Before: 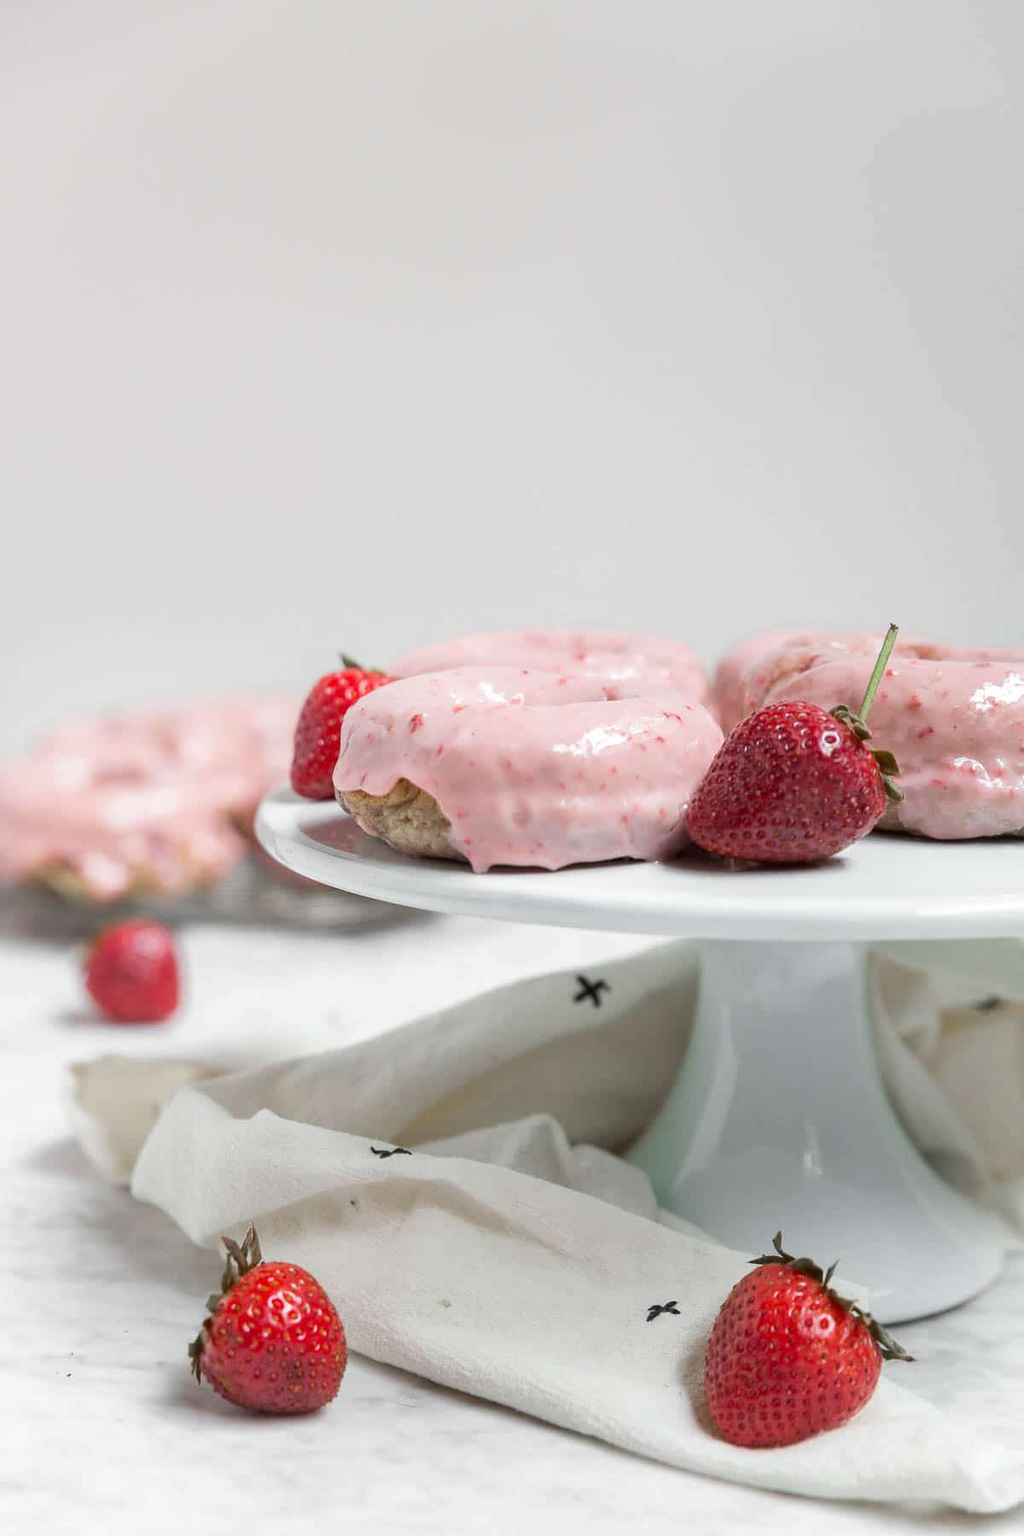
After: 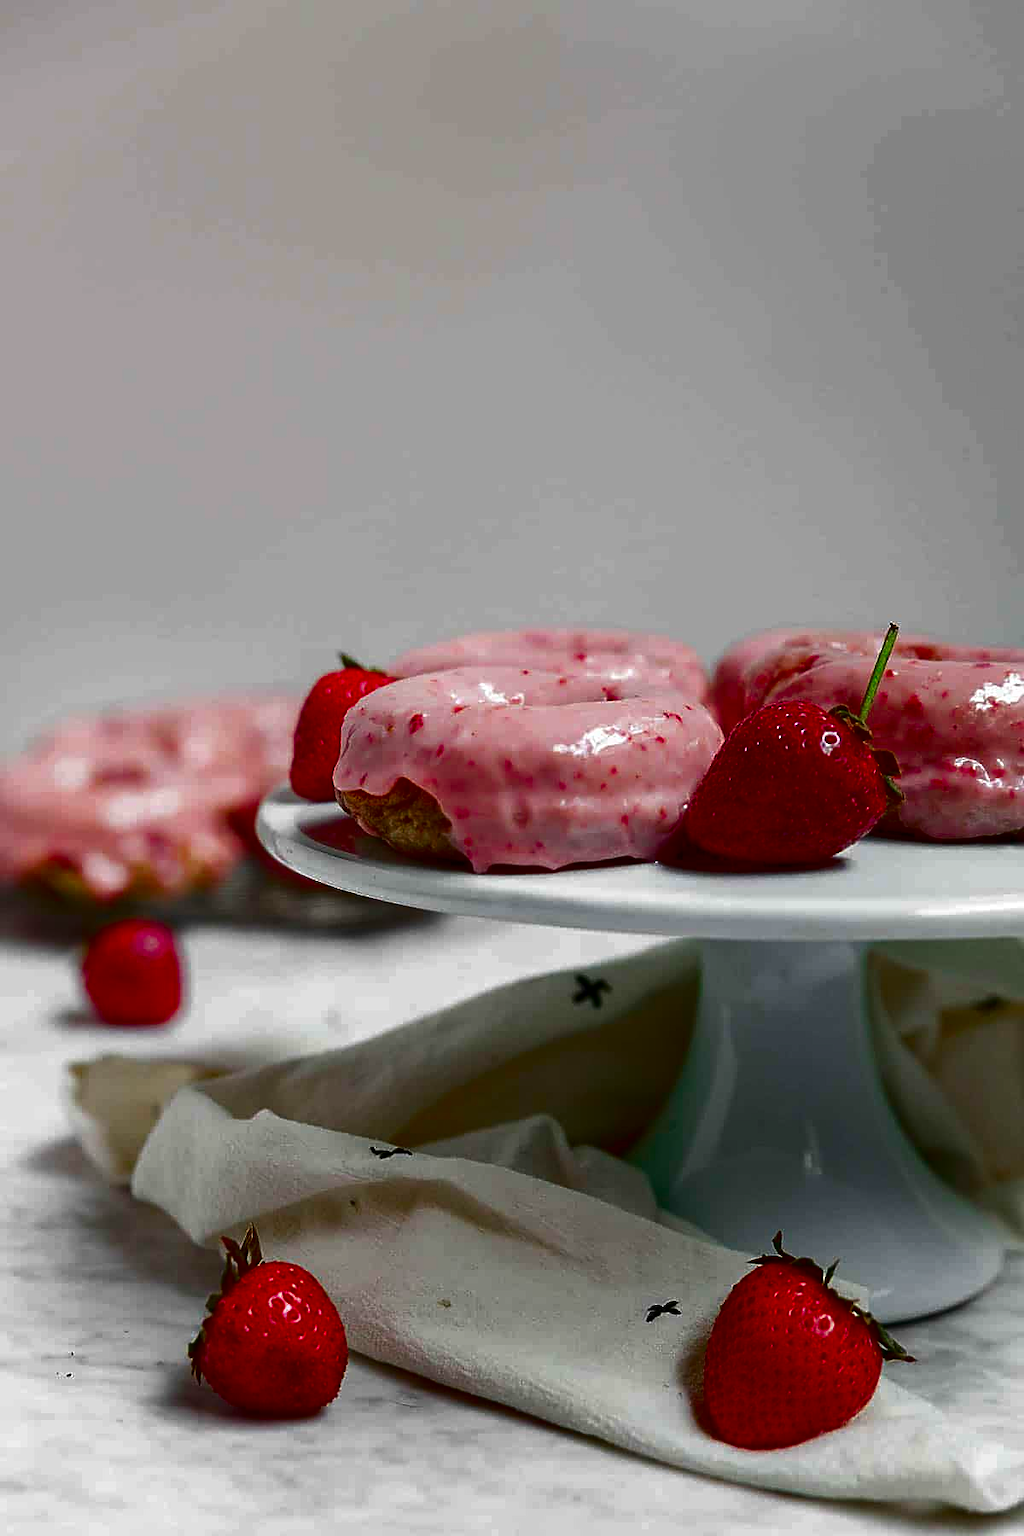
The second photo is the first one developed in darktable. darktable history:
contrast brightness saturation: brightness -0.982, saturation 0.986
sharpen: on, module defaults
